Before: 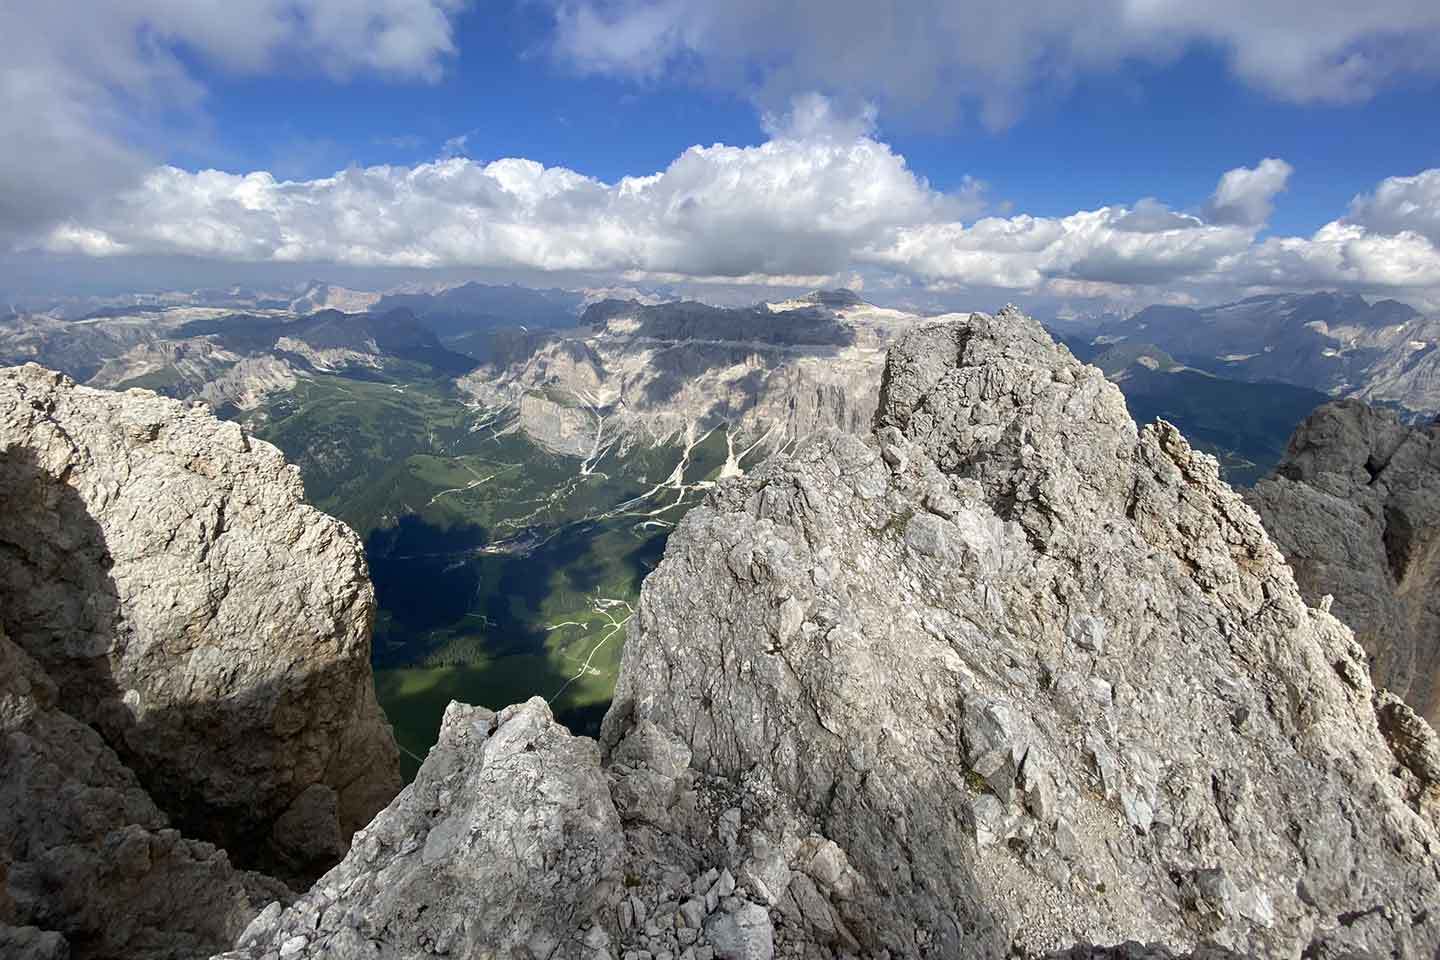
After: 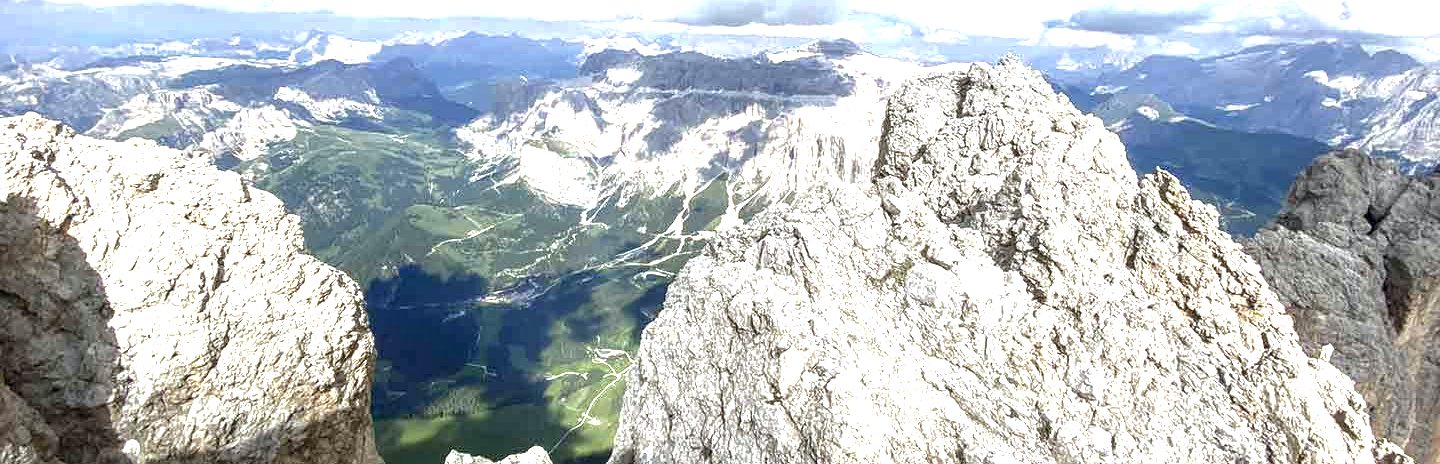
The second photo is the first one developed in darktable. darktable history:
white balance: red 0.986, blue 1.01
local contrast: on, module defaults
exposure: black level correction 0, exposure 1.45 EV, compensate exposure bias true, compensate highlight preservation false
base curve: curves: ch0 [(0, 0) (0.74, 0.67) (1, 1)]
crop and rotate: top 26.056%, bottom 25.543%
